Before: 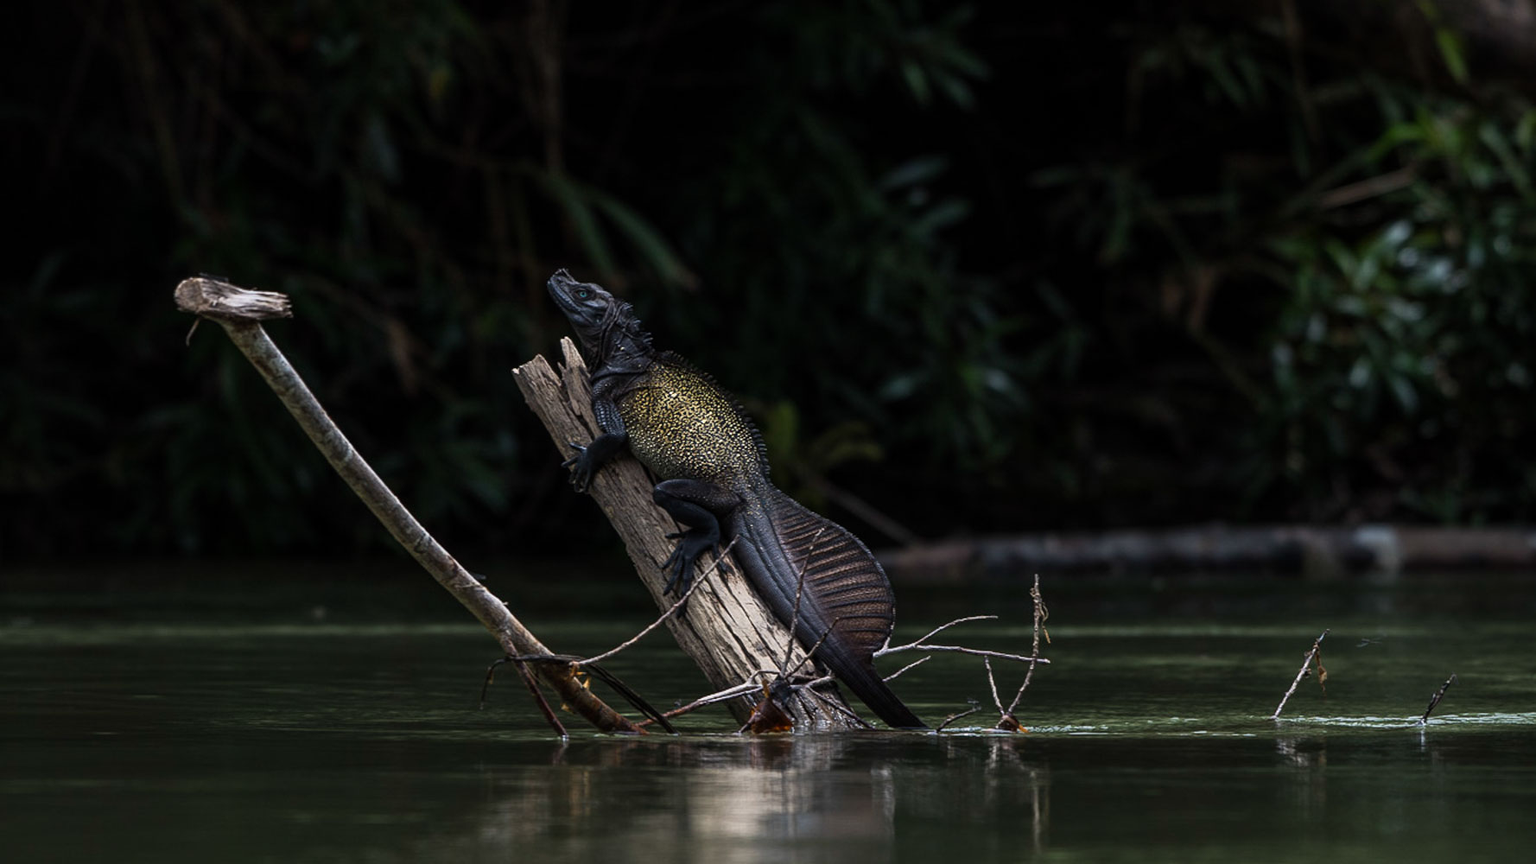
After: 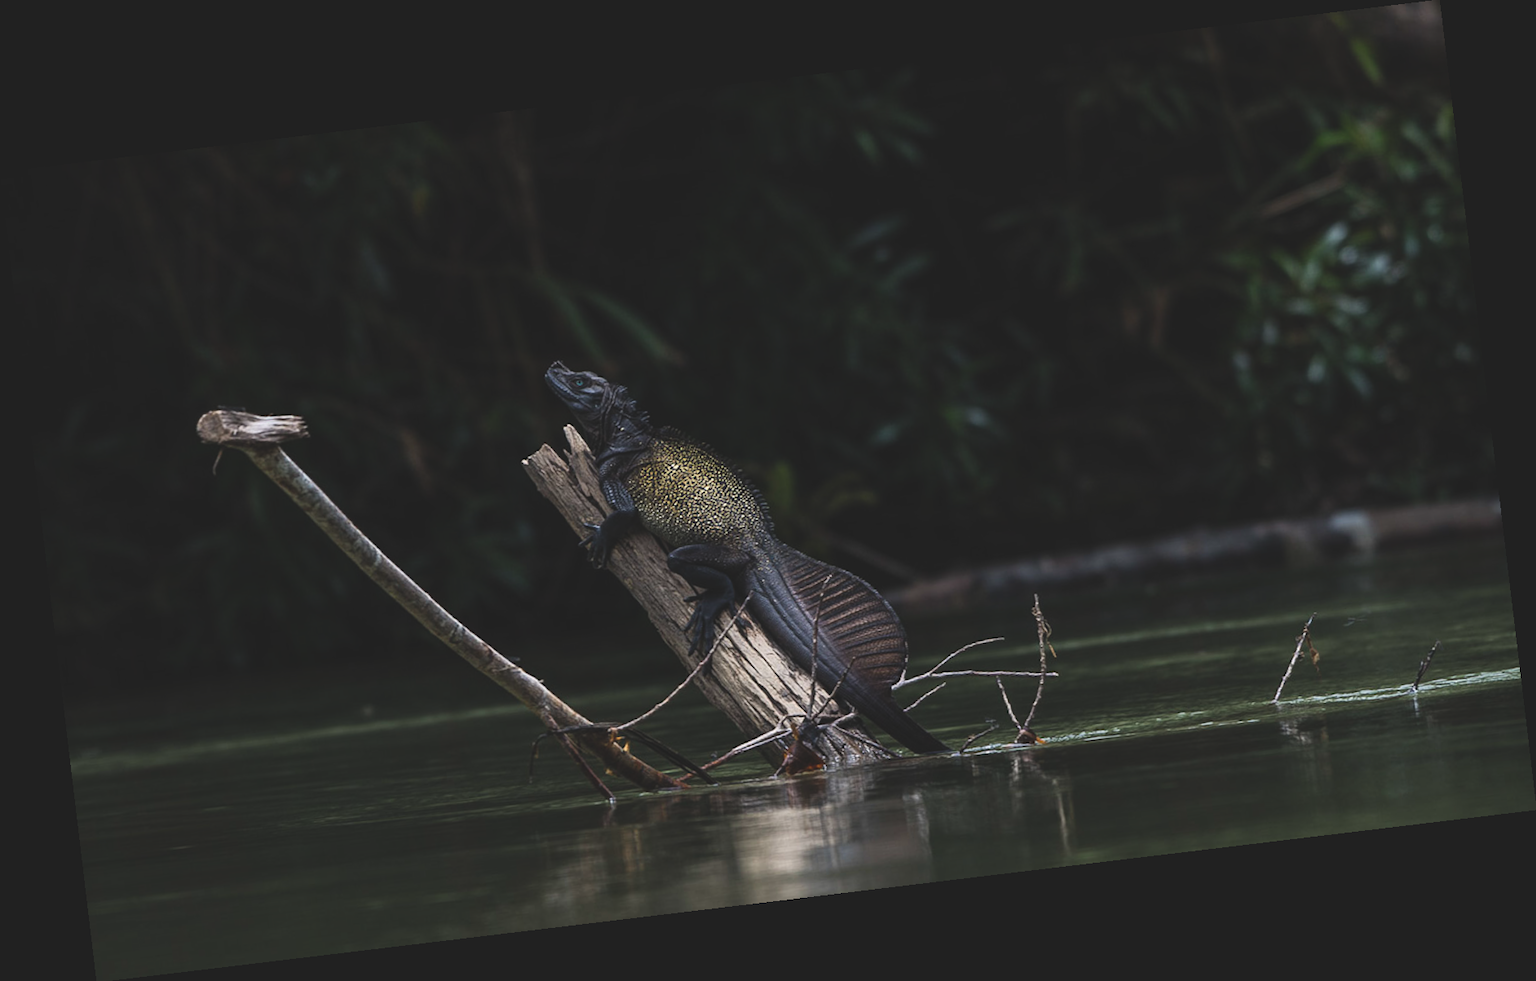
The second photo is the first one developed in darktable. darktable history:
rotate and perspective: rotation -6.83°, automatic cropping off
exposure: black level correction -0.015, compensate highlight preservation false
